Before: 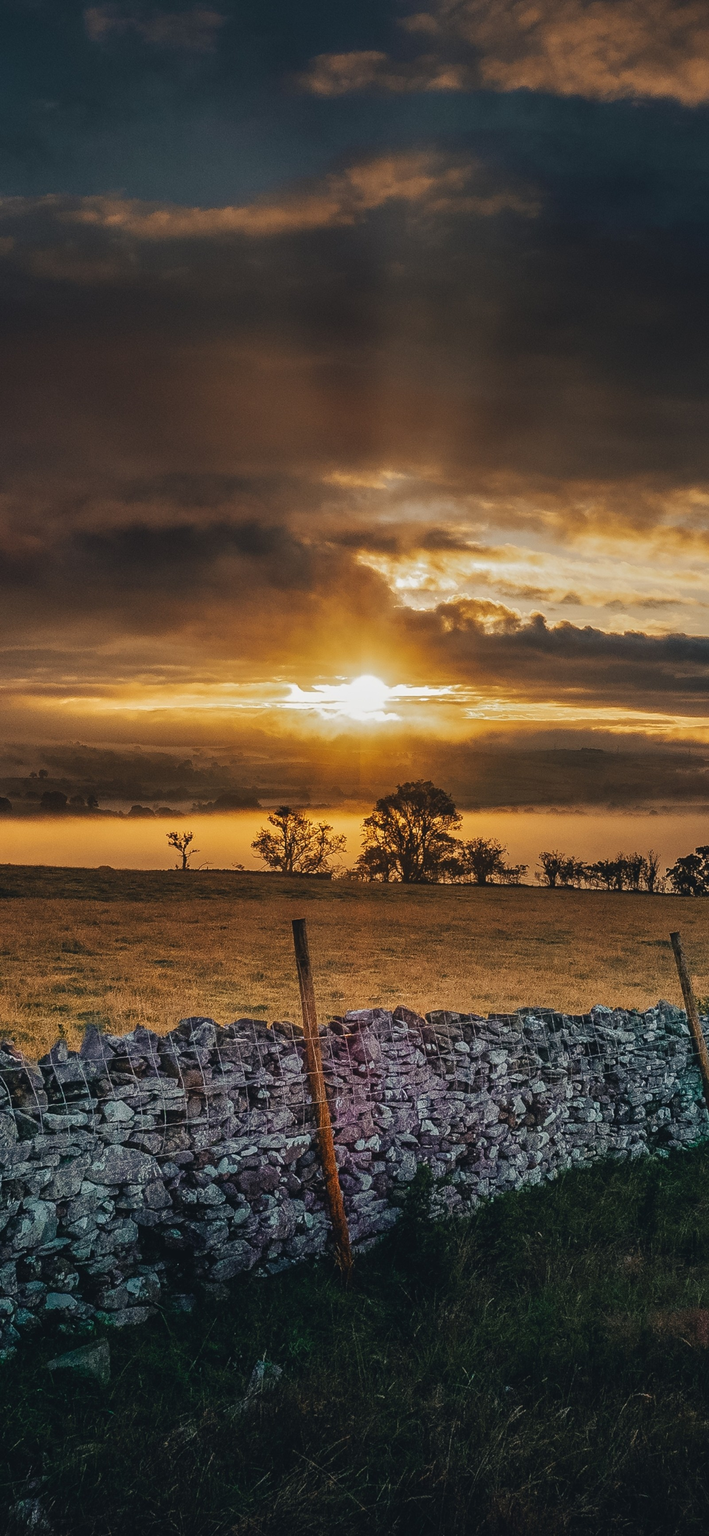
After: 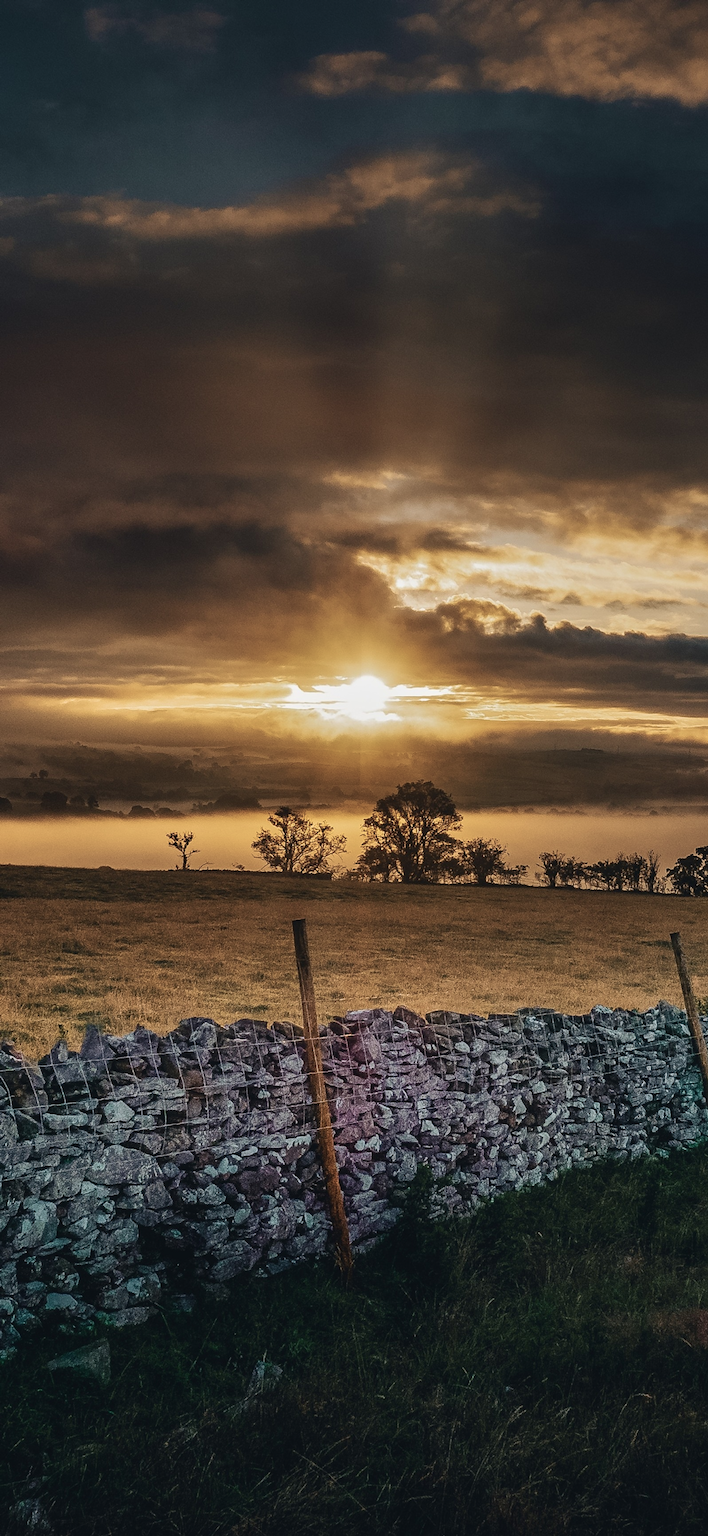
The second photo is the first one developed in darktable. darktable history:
velvia: strength 44.43%
contrast brightness saturation: contrast 0.104, saturation -0.372
